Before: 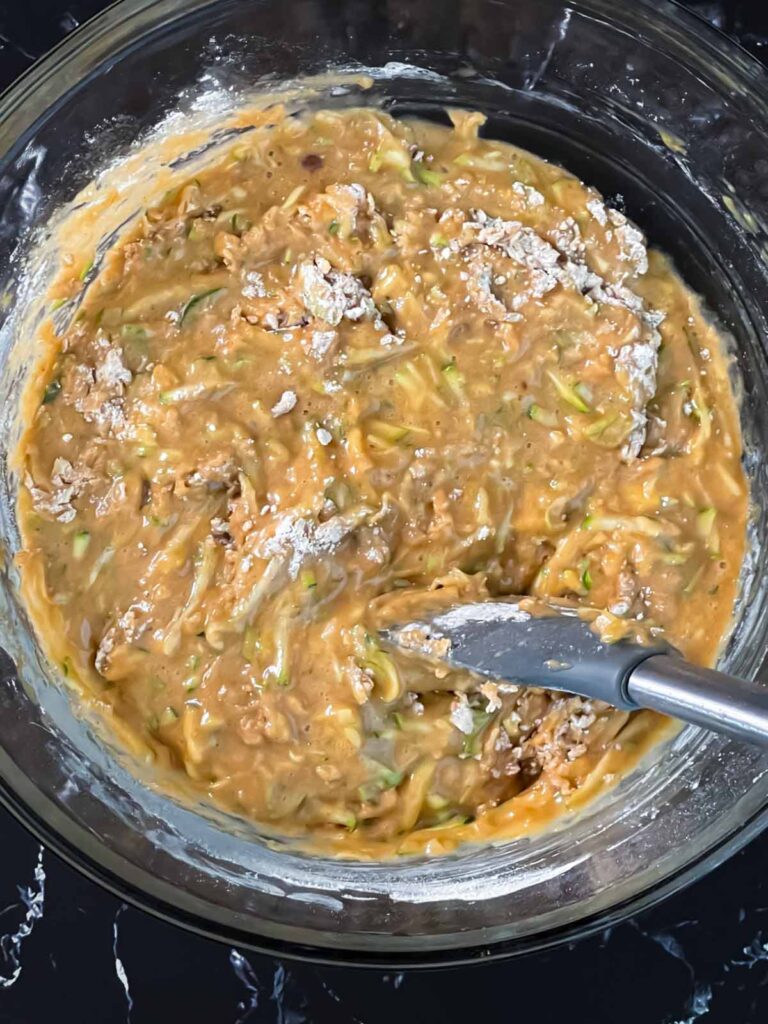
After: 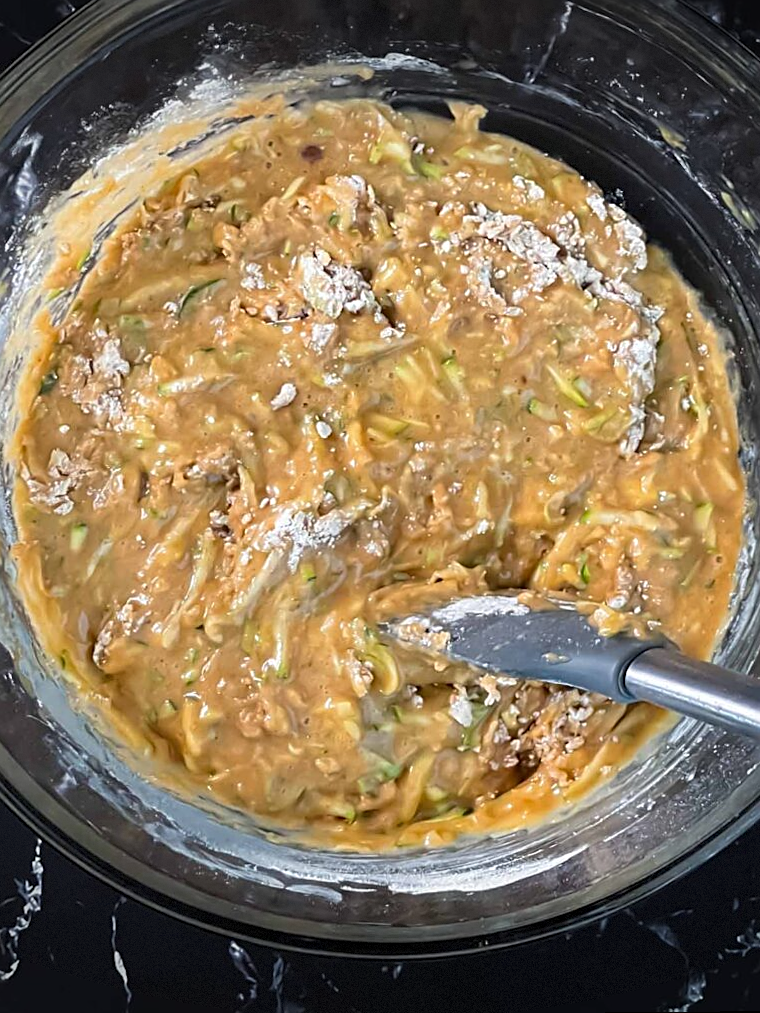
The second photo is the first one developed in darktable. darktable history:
sharpen: on, module defaults
vignetting: fall-off start 100%, brightness -0.406, saturation -0.3, width/height ratio 1.324, dithering 8-bit output, unbound false
rotate and perspective: rotation 0.174°, lens shift (vertical) 0.013, lens shift (horizontal) 0.019, shear 0.001, automatic cropping original format, crop left 0.007, crop right 0.991, crop top 0.016, crop bottom 0.997
